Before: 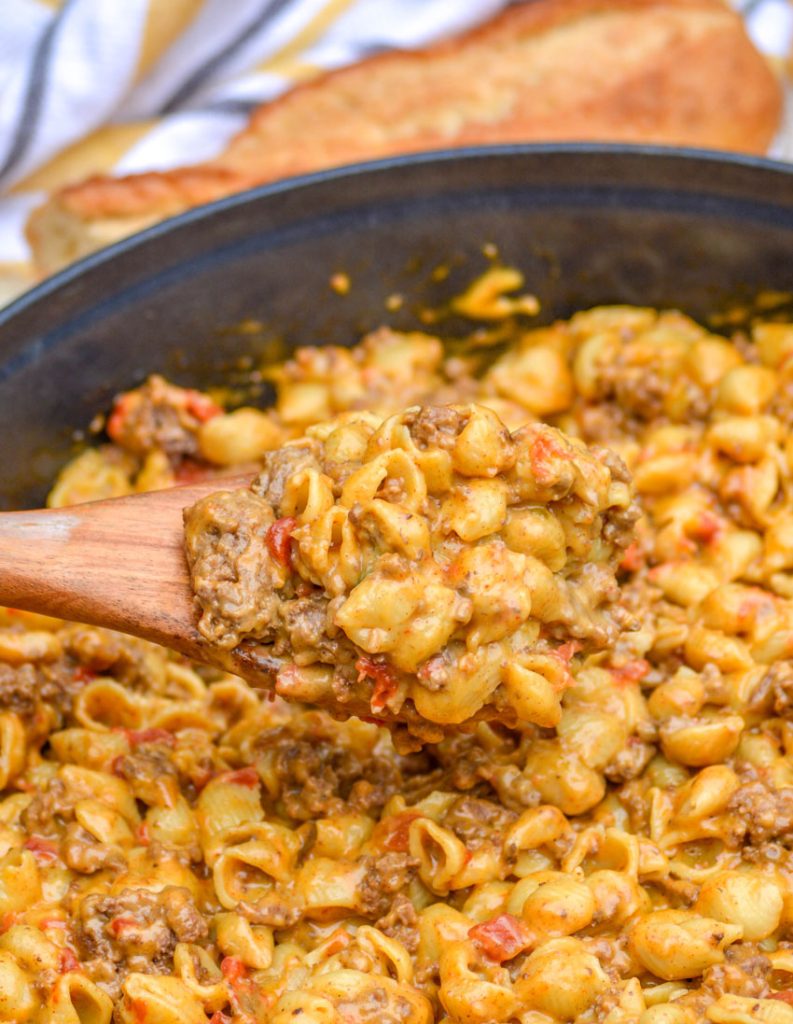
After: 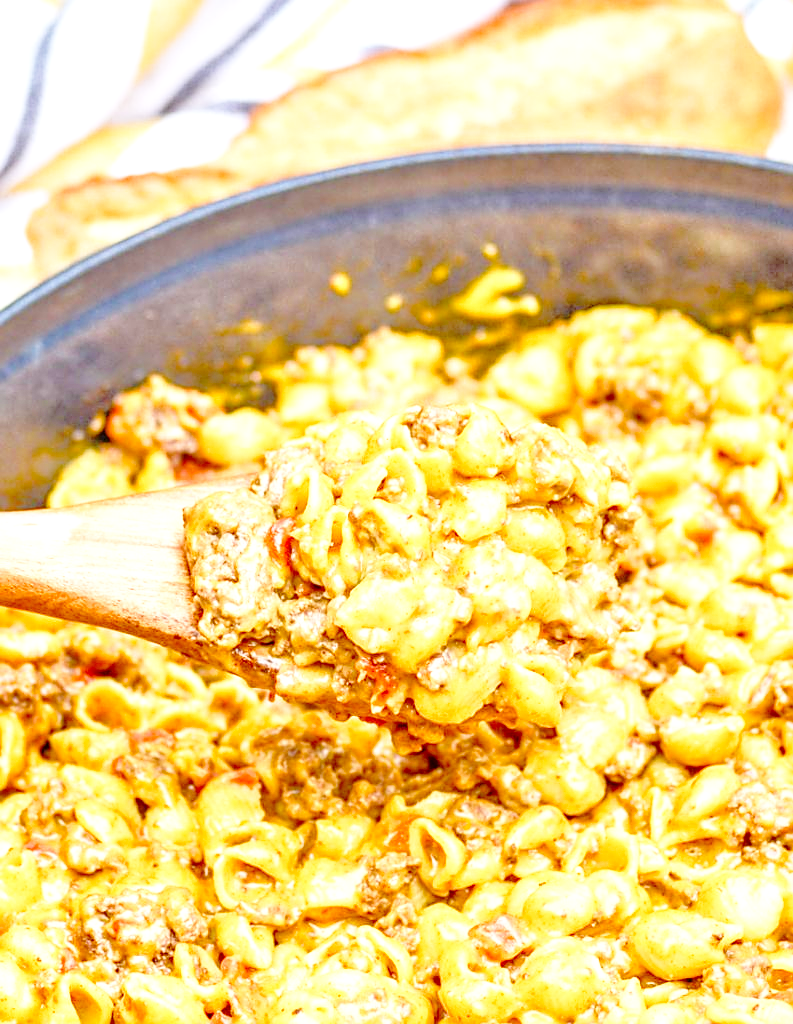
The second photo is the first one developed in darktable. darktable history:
tone equalizer: -7 EV 0.151 EV, -6 EV 0.589 EV, -5 EV 1.11 EV, -4 EV 1.34 EV, -3 EV 1.17 EV, -2 EV 0.6 EV, -1 EV 0.148 EV
local contrast: detail 130%
base curve: curves: ch0 [(0, 0) (0.032, 0.037) (0.105, 0.228) (0.435, 0.76) (0.856, 0.983) (1, 1)], preserve colors none
sharpen: on, module defaults
exposure: exposure 0.633 EV, compensate highlight preservation false
